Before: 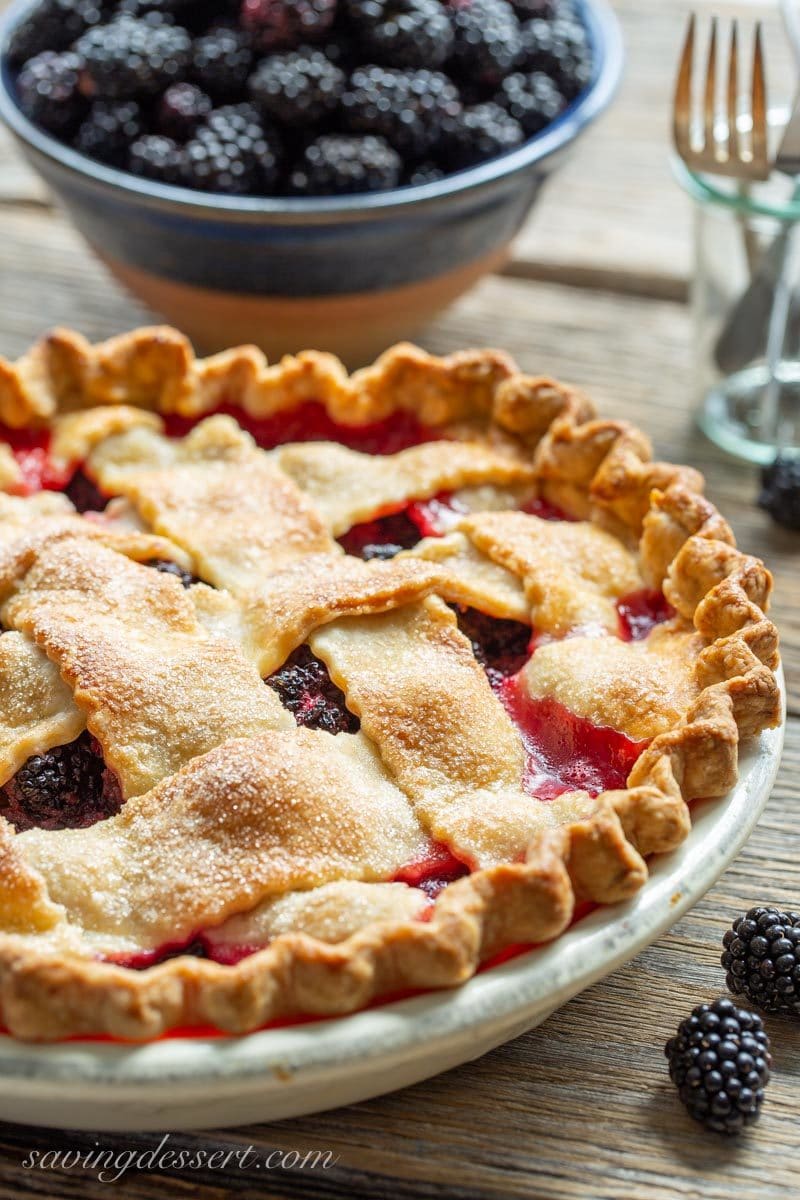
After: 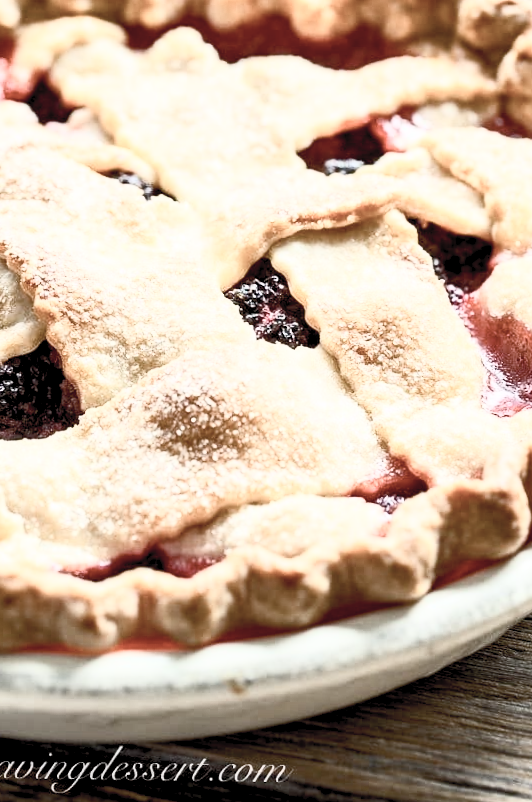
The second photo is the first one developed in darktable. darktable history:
color balance rgb: perceptual saturation grading › global saturation -10.316%, perceptual saturation grading › highlights -27.251%, perceptual saturation grading › shadows 21.318%
contrast brightness saturation: contrast 0.588, brightness 0.58, saturation -0.338
exposure: black level correction 0.013, compensate highlight preservation false
crop and rotate: angle -0.806°, left 3.964%, top 31.749%, right 28.116%
